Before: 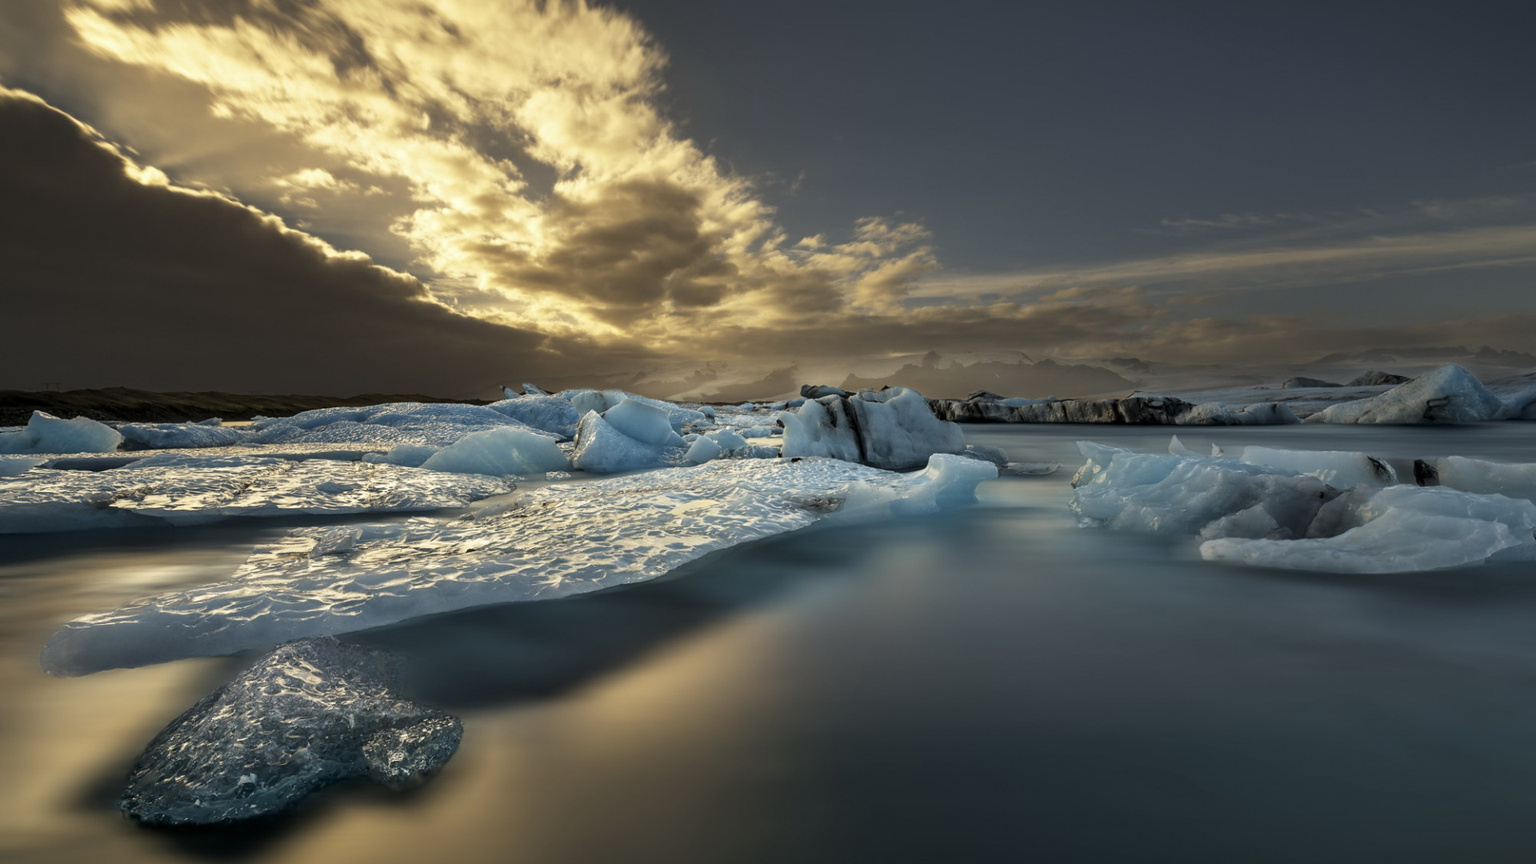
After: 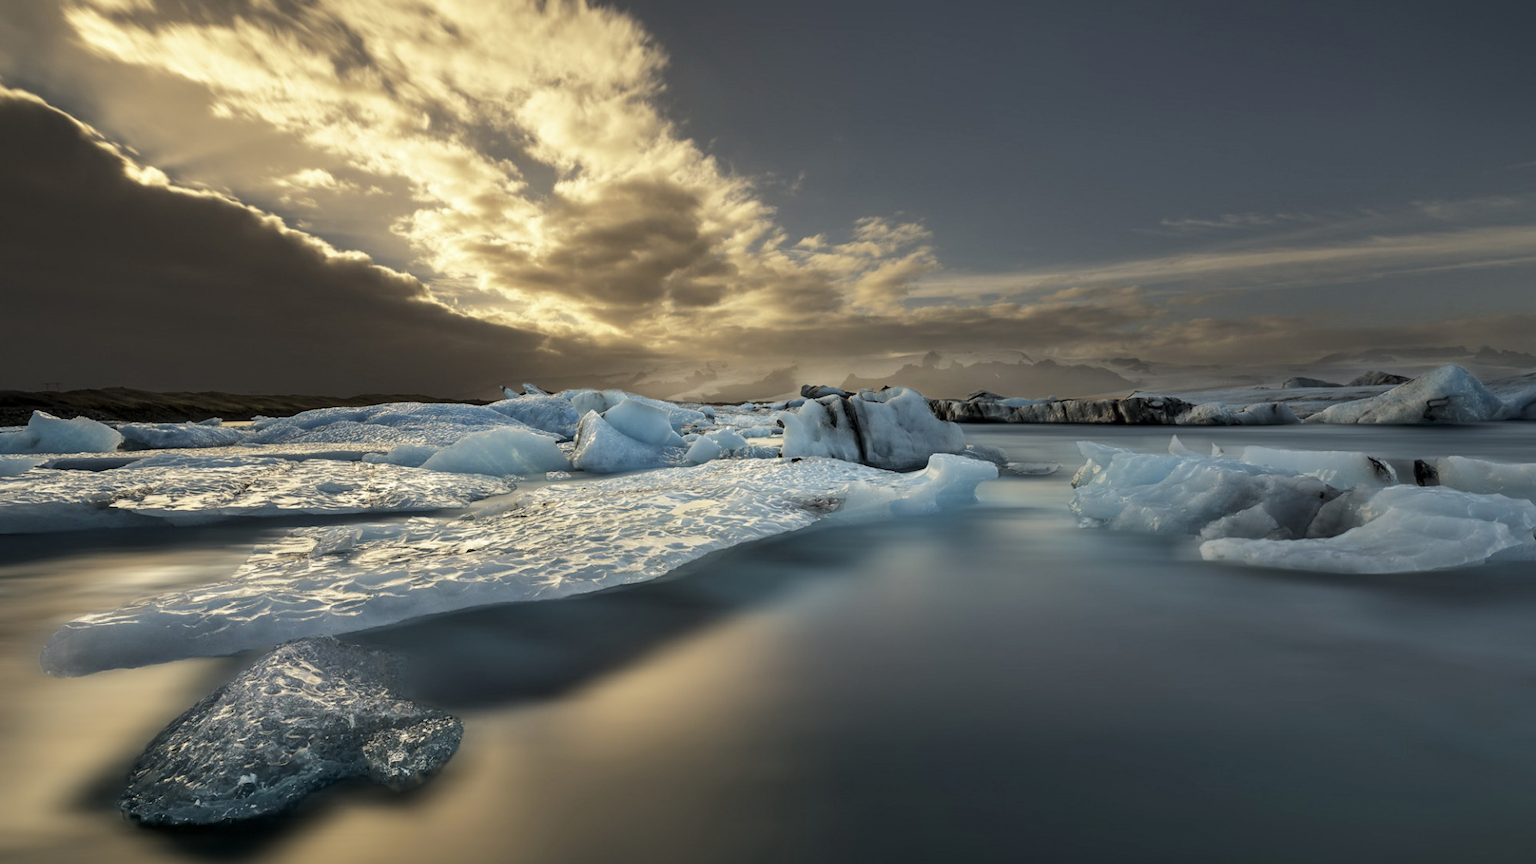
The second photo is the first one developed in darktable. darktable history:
color balance rgb: perceptual saturation grading › global saturation -0.406%, perceptual brilliance grading › mid-tones 10.791%, perceptual brilliance grading › shadows 15.807%
color correction: highlights b* 0.049, saturation 0.841
